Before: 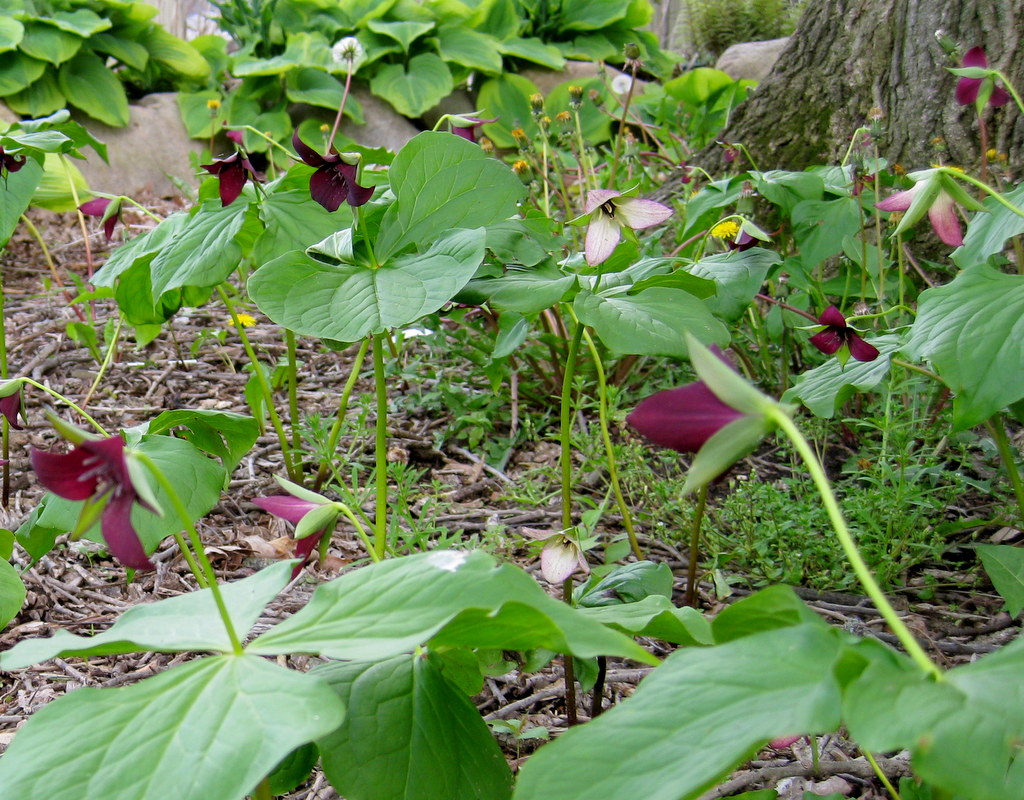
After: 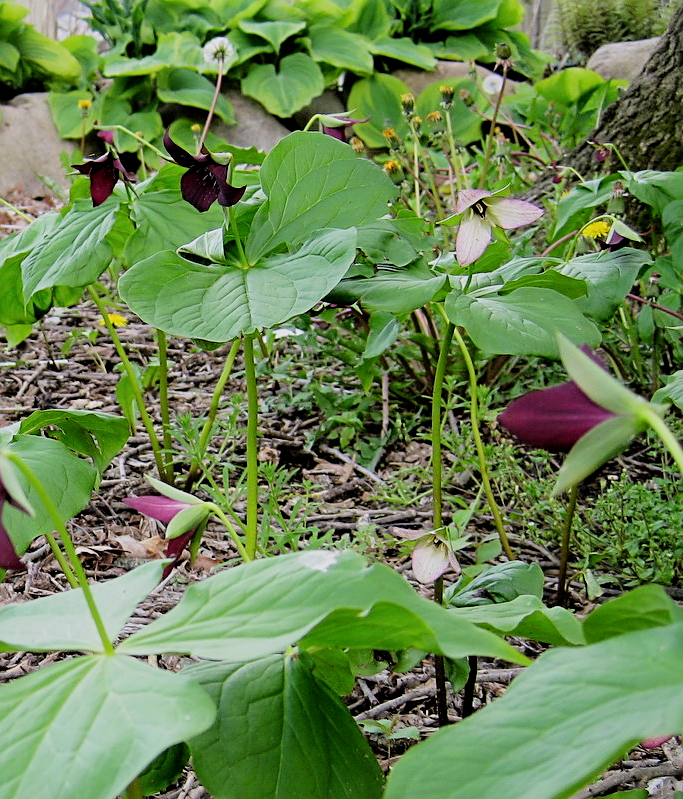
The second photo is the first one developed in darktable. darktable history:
filmic rgb: black relative exposure -5.08 EV, white relative exposure 3.98 EV, hardness 2.9, contrast 1.197
sharpen: on, module defaults
crop and rotate: left 12.684%, right 20.522%
